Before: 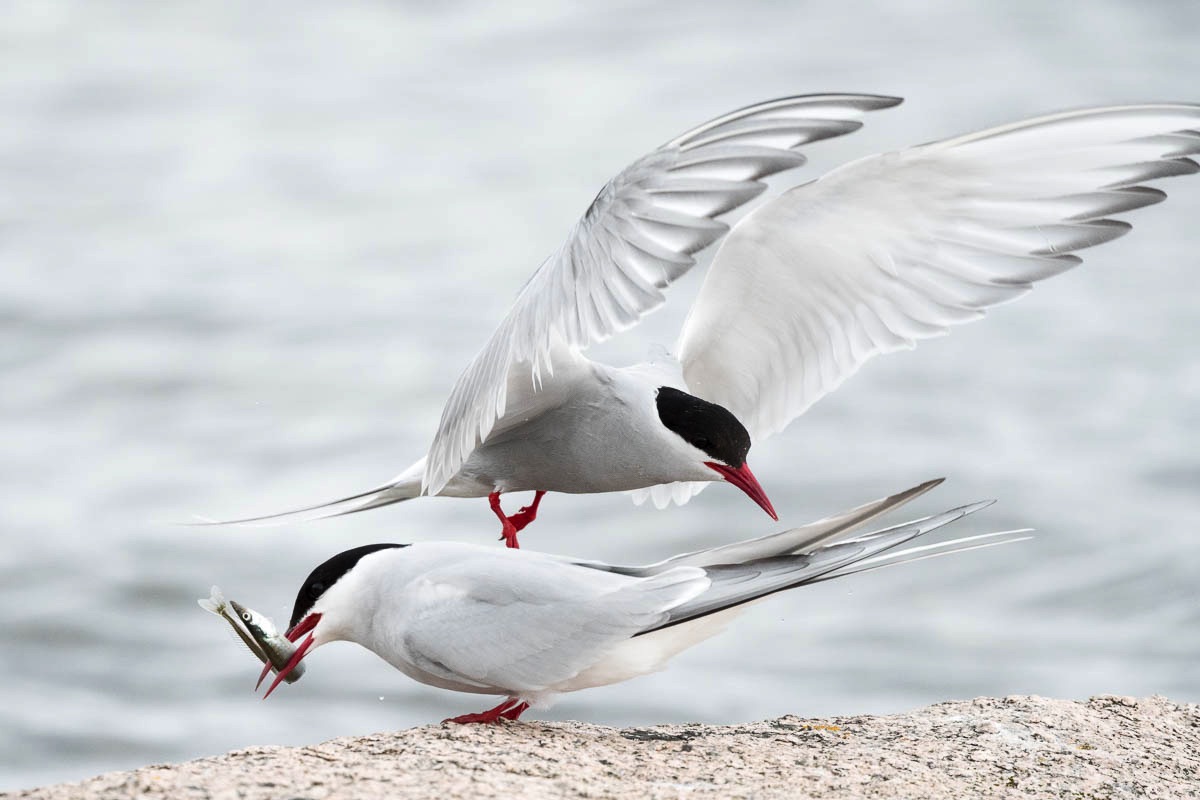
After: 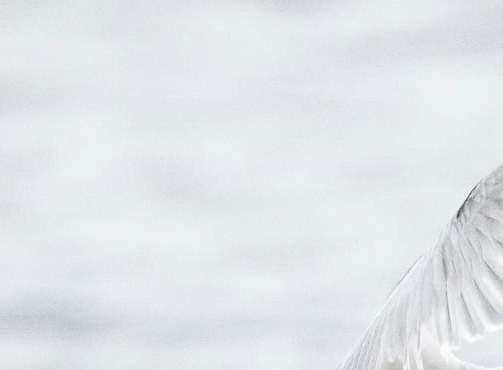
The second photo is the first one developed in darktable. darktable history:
grain: coarseness 0.09 ISO
crop and rotate: left 10.817%, top 0.062%, right 47.194%, bottom 53.626%
sharpen: radius 1, threshold 1
